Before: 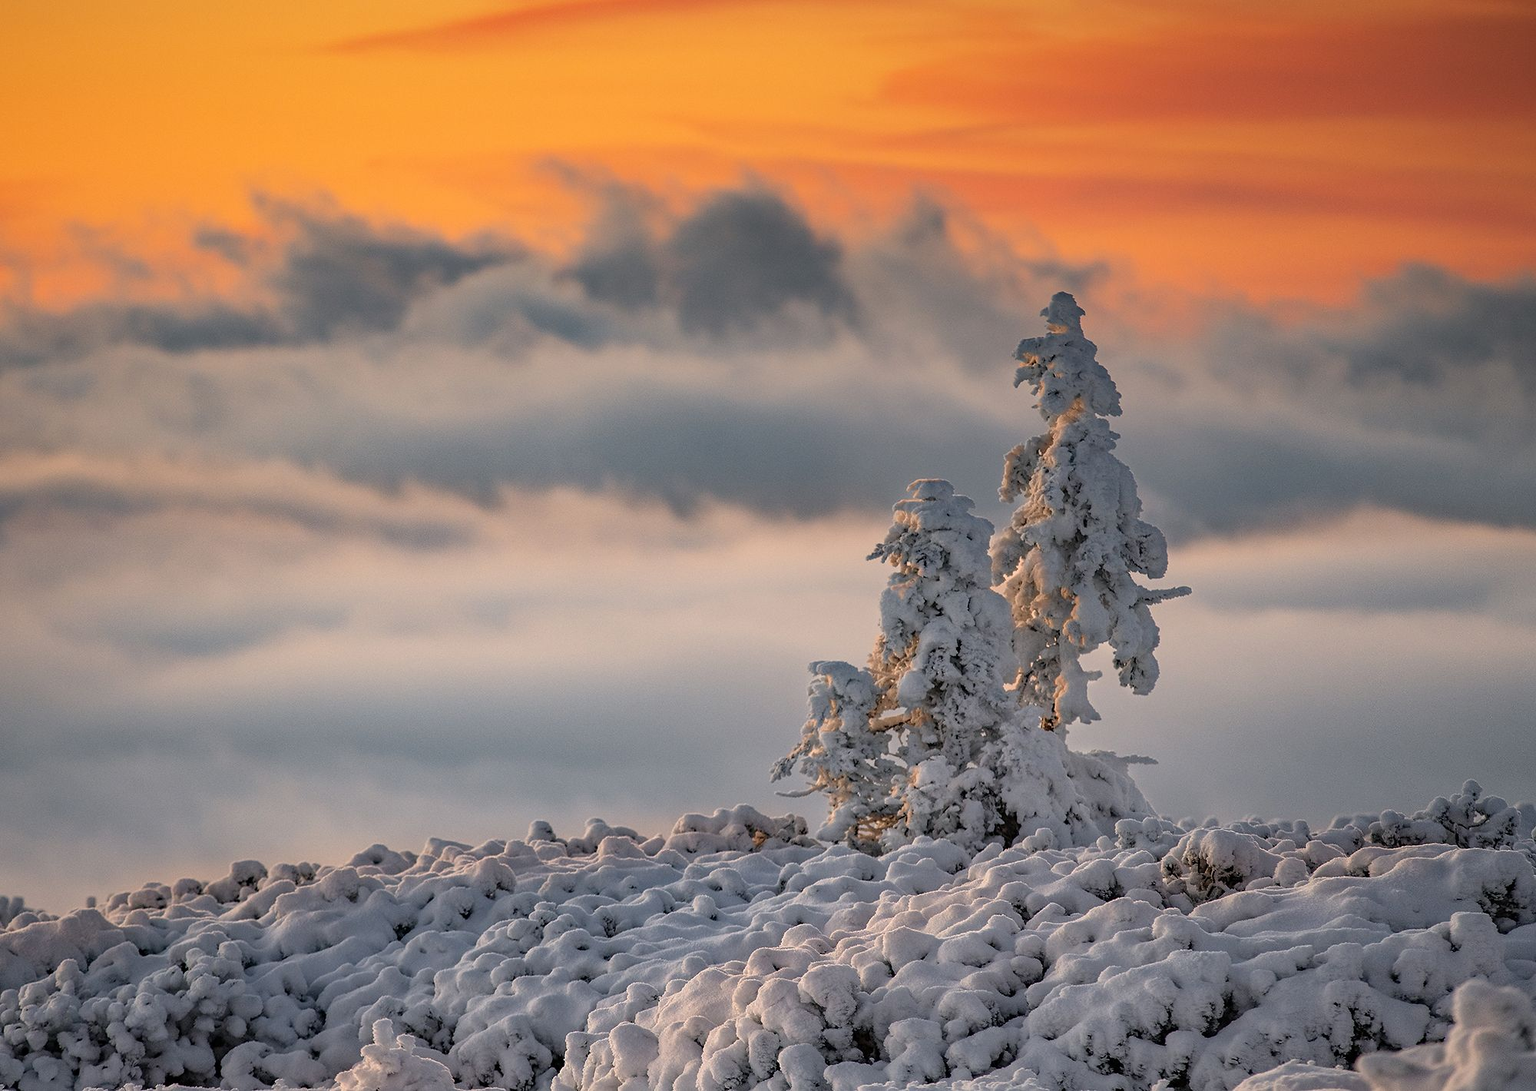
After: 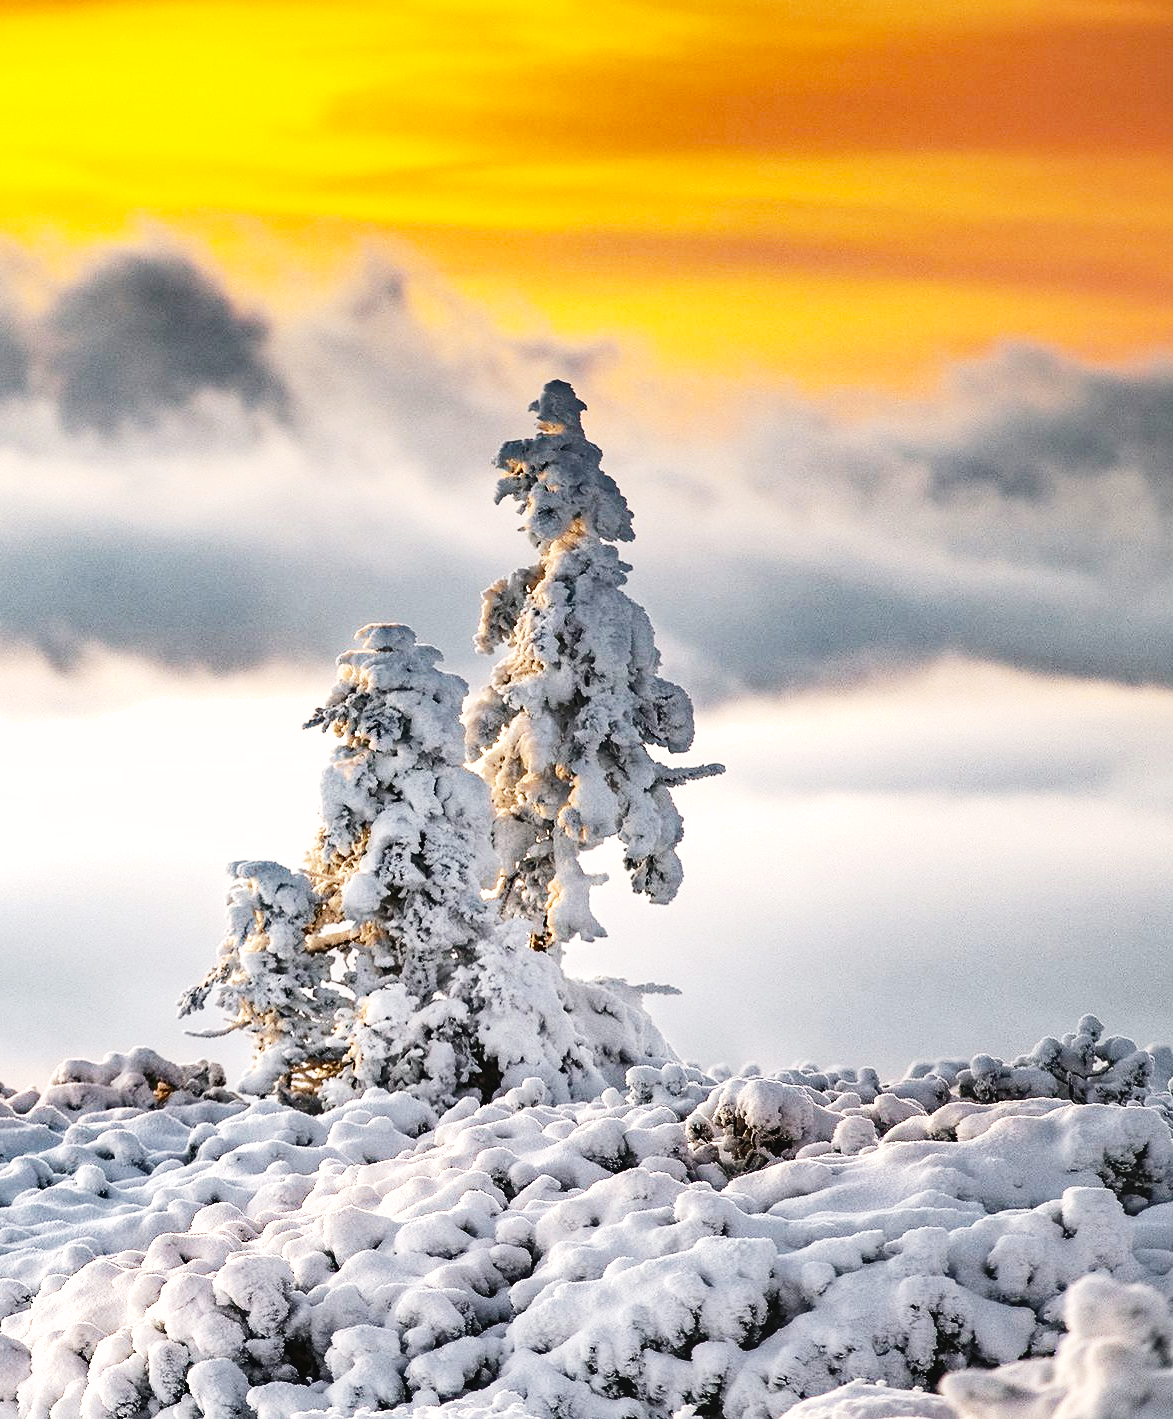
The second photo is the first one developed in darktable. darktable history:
contrast brightness saturation: contrast 0.103, saturation -0.283
base curve: curves: ch0 [(0, 0) (0.028, 0.03) (0.121, 0.232) (0.46, 0.748) (0.859, 0.968) (1, 1)], preserve colors none
color balance rgb: shadows lift › chroma 0.985%, shadows lift › hue 112.9°, perceptual saturation grading › global saturation 30.597%, perceptual brilliance grading › global brilliance 9.829%, perceptual brilliance grading › shadows 15.366%, global vibrance 9.965%
tone equalizer: -8 EV -0.774 EV, -7 EV -0.726 EV, -6 EV -0.634 EV, -5 EV -0.38 EV, -3 EV 0.38 EV, -2 EV 0.6 EV, -1 EV 0.697 EV, +0 EV 0.748 EV
shadows and highlights: radius 115.85, shadows 41.49, highlights -62.11, soften with gaussian
exposure: black level correction -0.007, exposure 0.07 EV, compensate highlight preservation false
crop: left 41.316%
